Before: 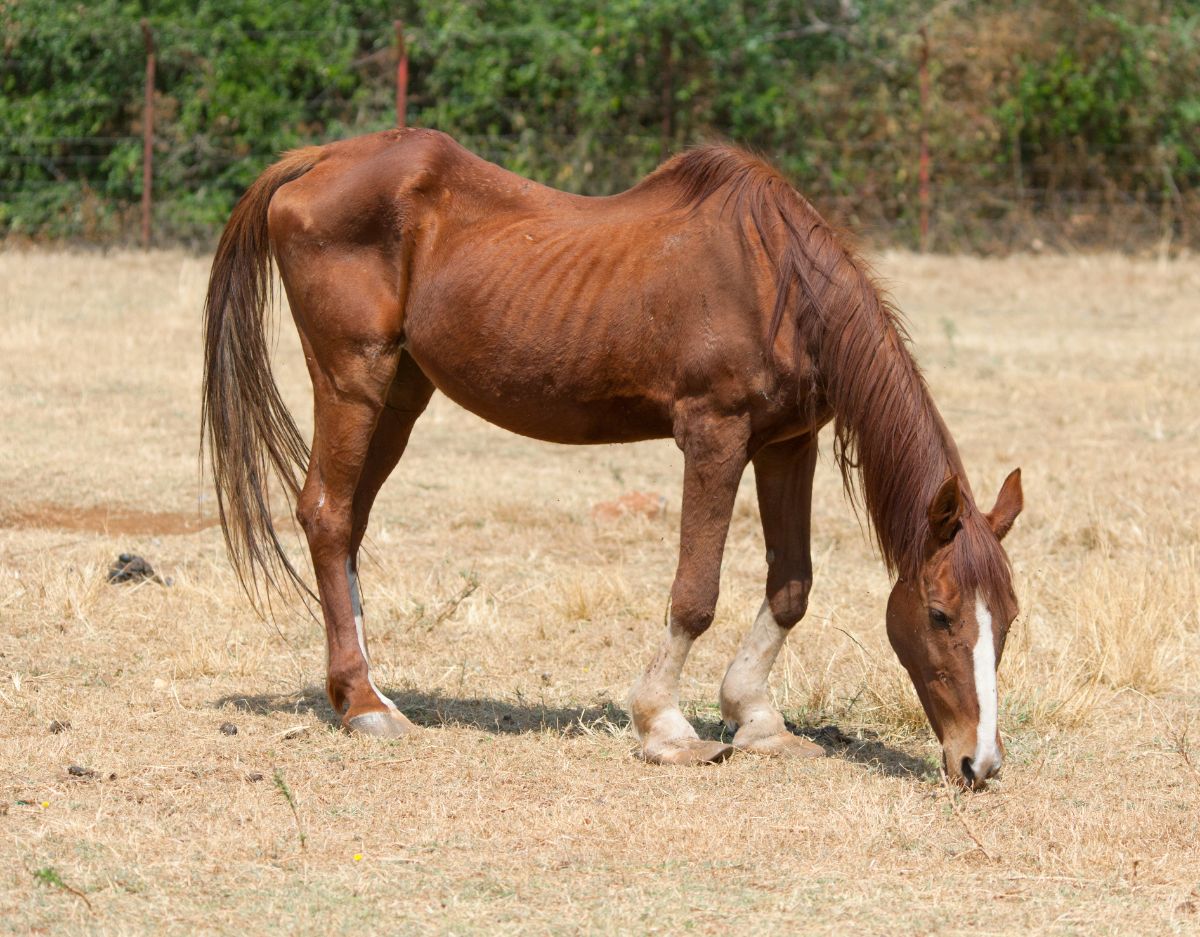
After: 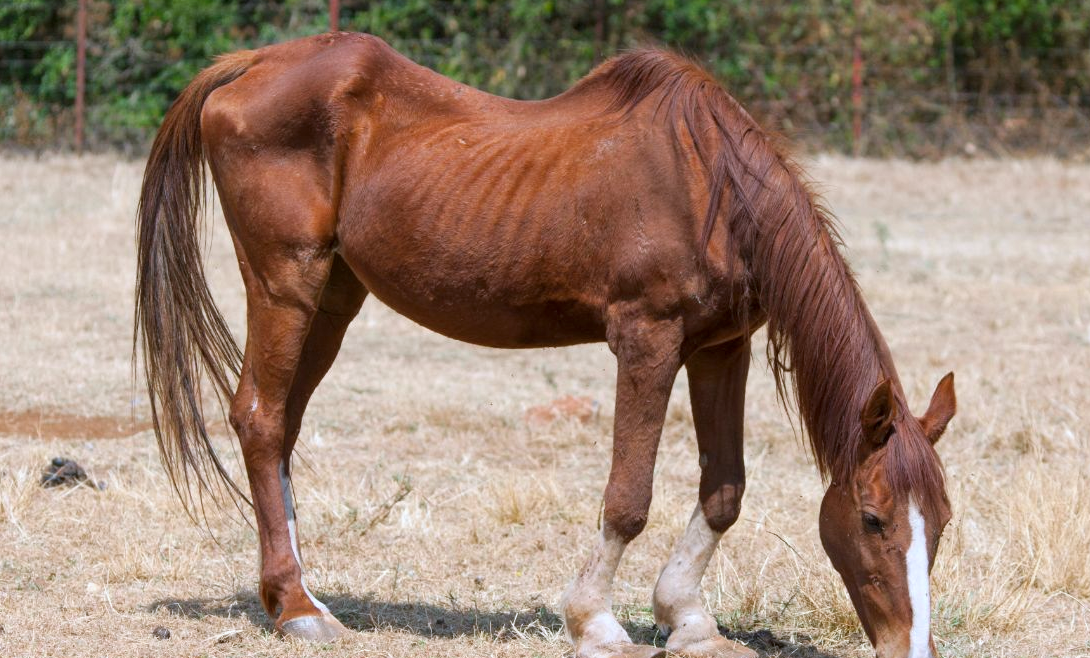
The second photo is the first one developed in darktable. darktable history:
exposure: exposure -0.04 EV, compensate highlight preservation false
local contrast: highlights 100%, shadows 100%, detail 120%, midtone range 0.2
color balance rgb: shadows fall-off 101%, linear chroma grading › mid-tones 7.63%, perceptual saturation grading › mid-tones 11.68%, mask middle-gray fulcrum 22.45%, global vibrance 10.11%, saturation formula JzAzBz (2021)
crop: left 5.596%, top 10.314%, right 3.534%, bottom 19.395%
color calibration: illuminant as shot in camera, x 0.37, y 0.382, temperature 4313.32 K
